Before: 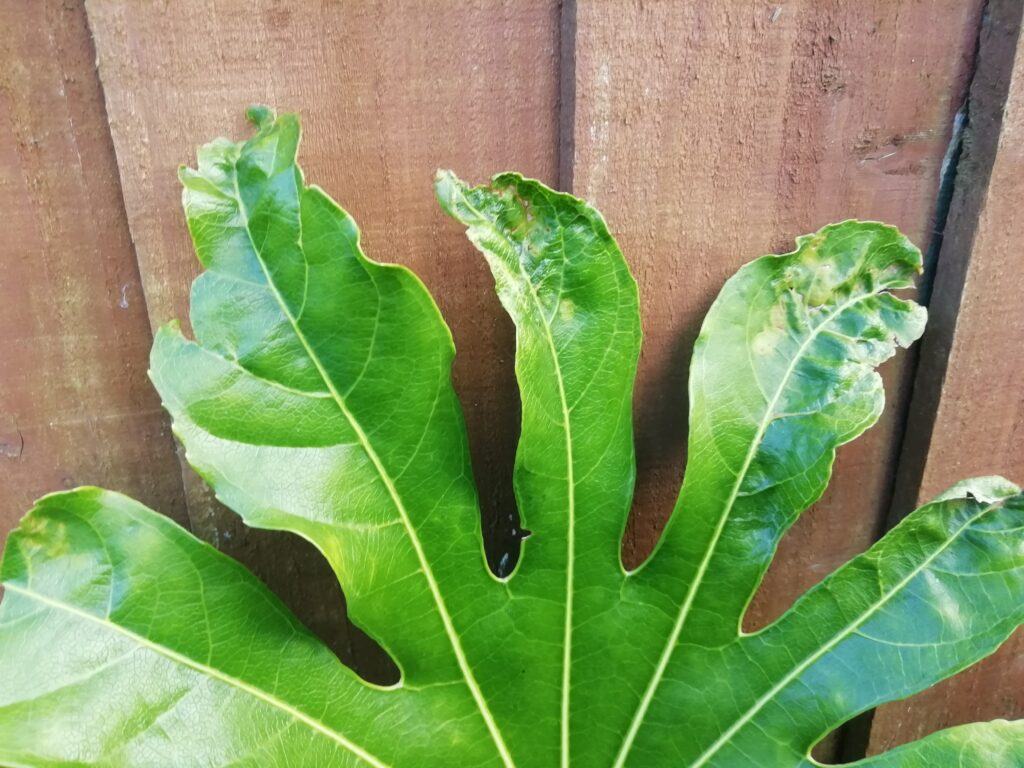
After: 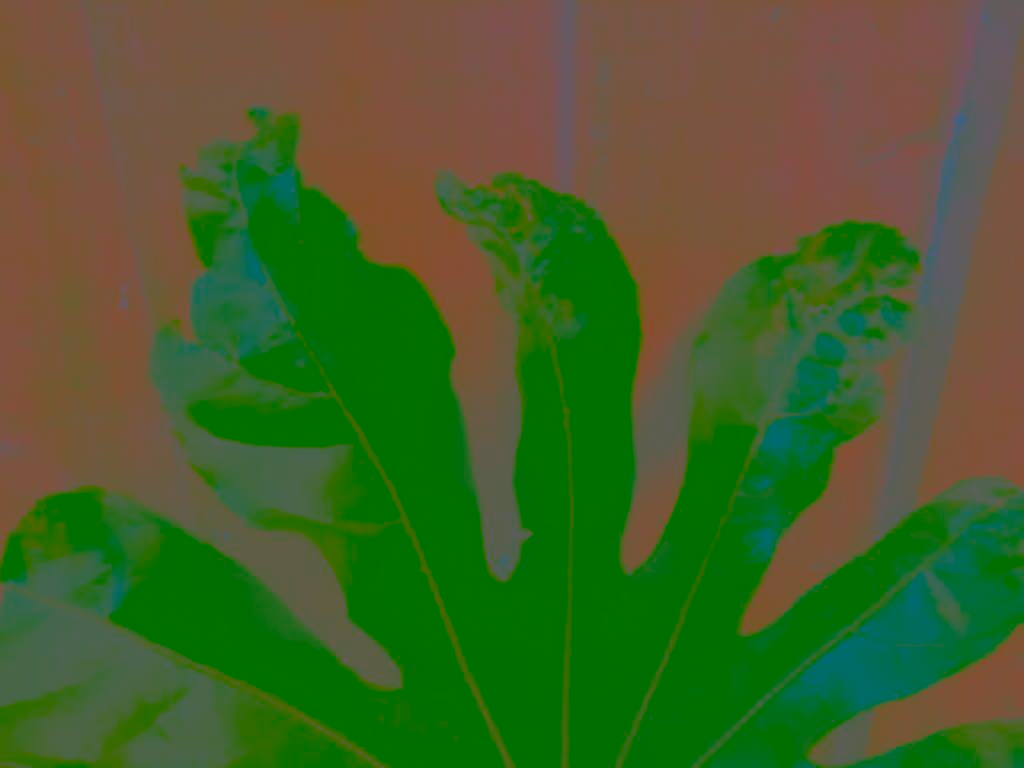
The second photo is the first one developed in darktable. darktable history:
color balance: input saturation 100.43%, contrast fulcrum 14.22%, output saturation 70.41%
contrast brightness saturation: contrast -0.99, brightness -0.17, saturation 0.75
